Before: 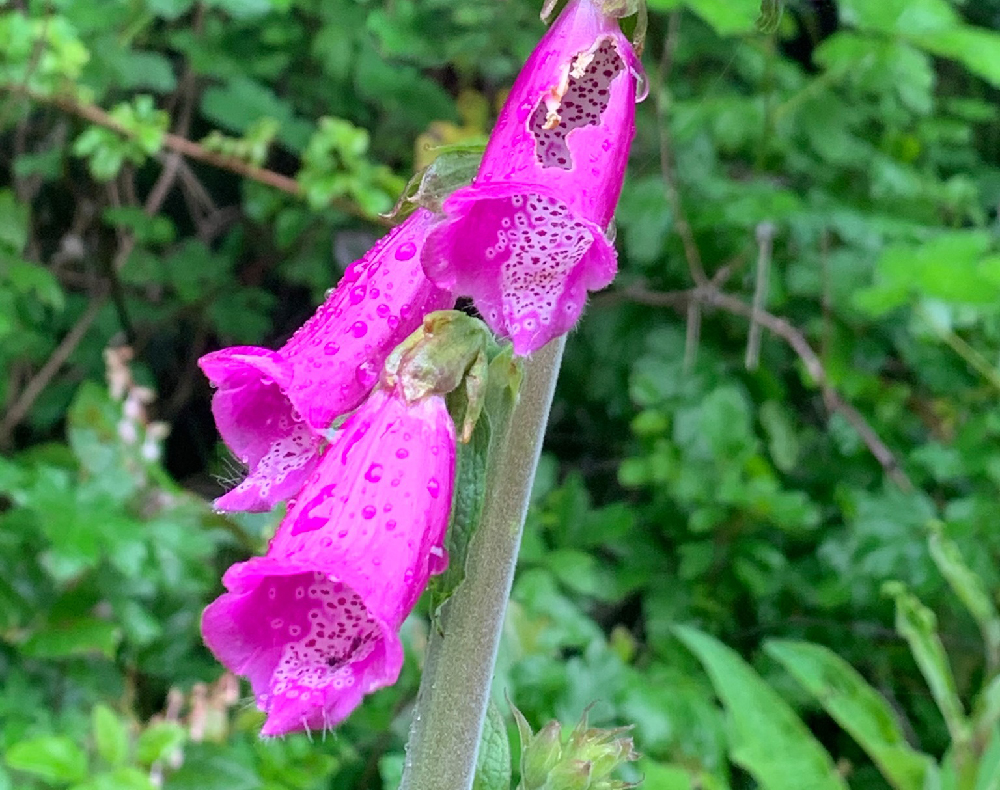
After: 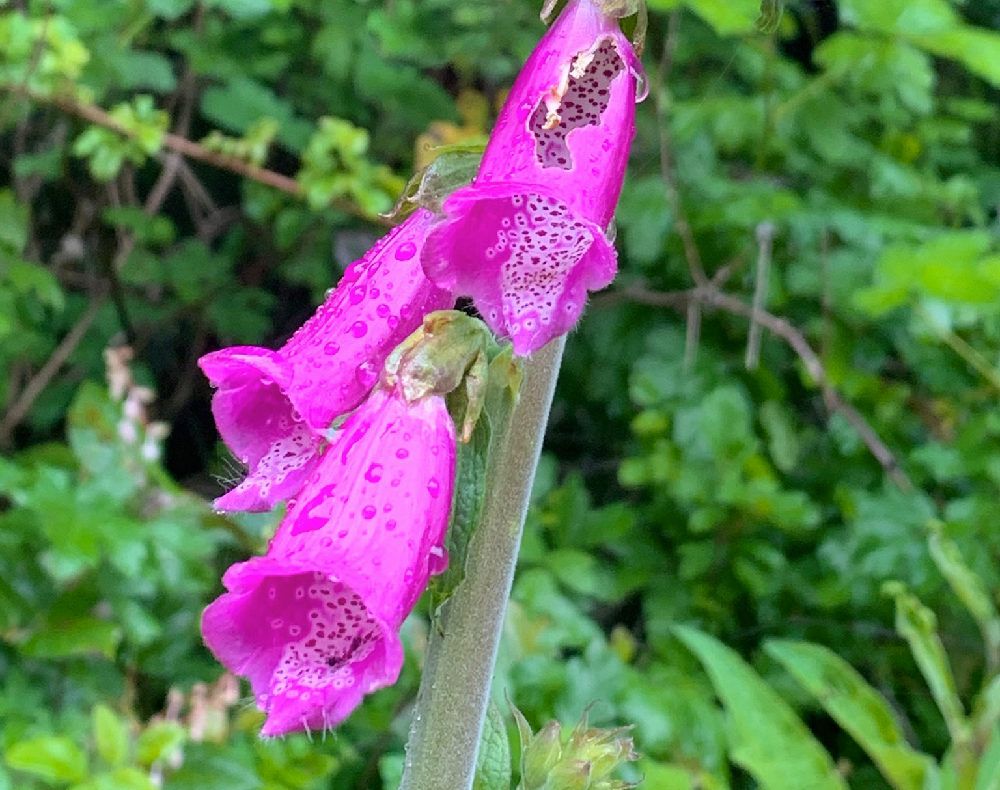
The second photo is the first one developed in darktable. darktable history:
color zones: curves: ch1 [(0, 0.469) (0.072, 0.457) (0.243, 0.494) (0.429, 0.5) (0.571, 0.5) (0.714, 0.5) (0.857, 0.5) (1, 0.469)]; ch2 [(0, 0.499) (0.143, 0.467) (0.242, 0.436) (0.429, 0.493) (0.571, 0.5) (0.714, 0.5) (0.857, 0.5) (1, 0.499)]
